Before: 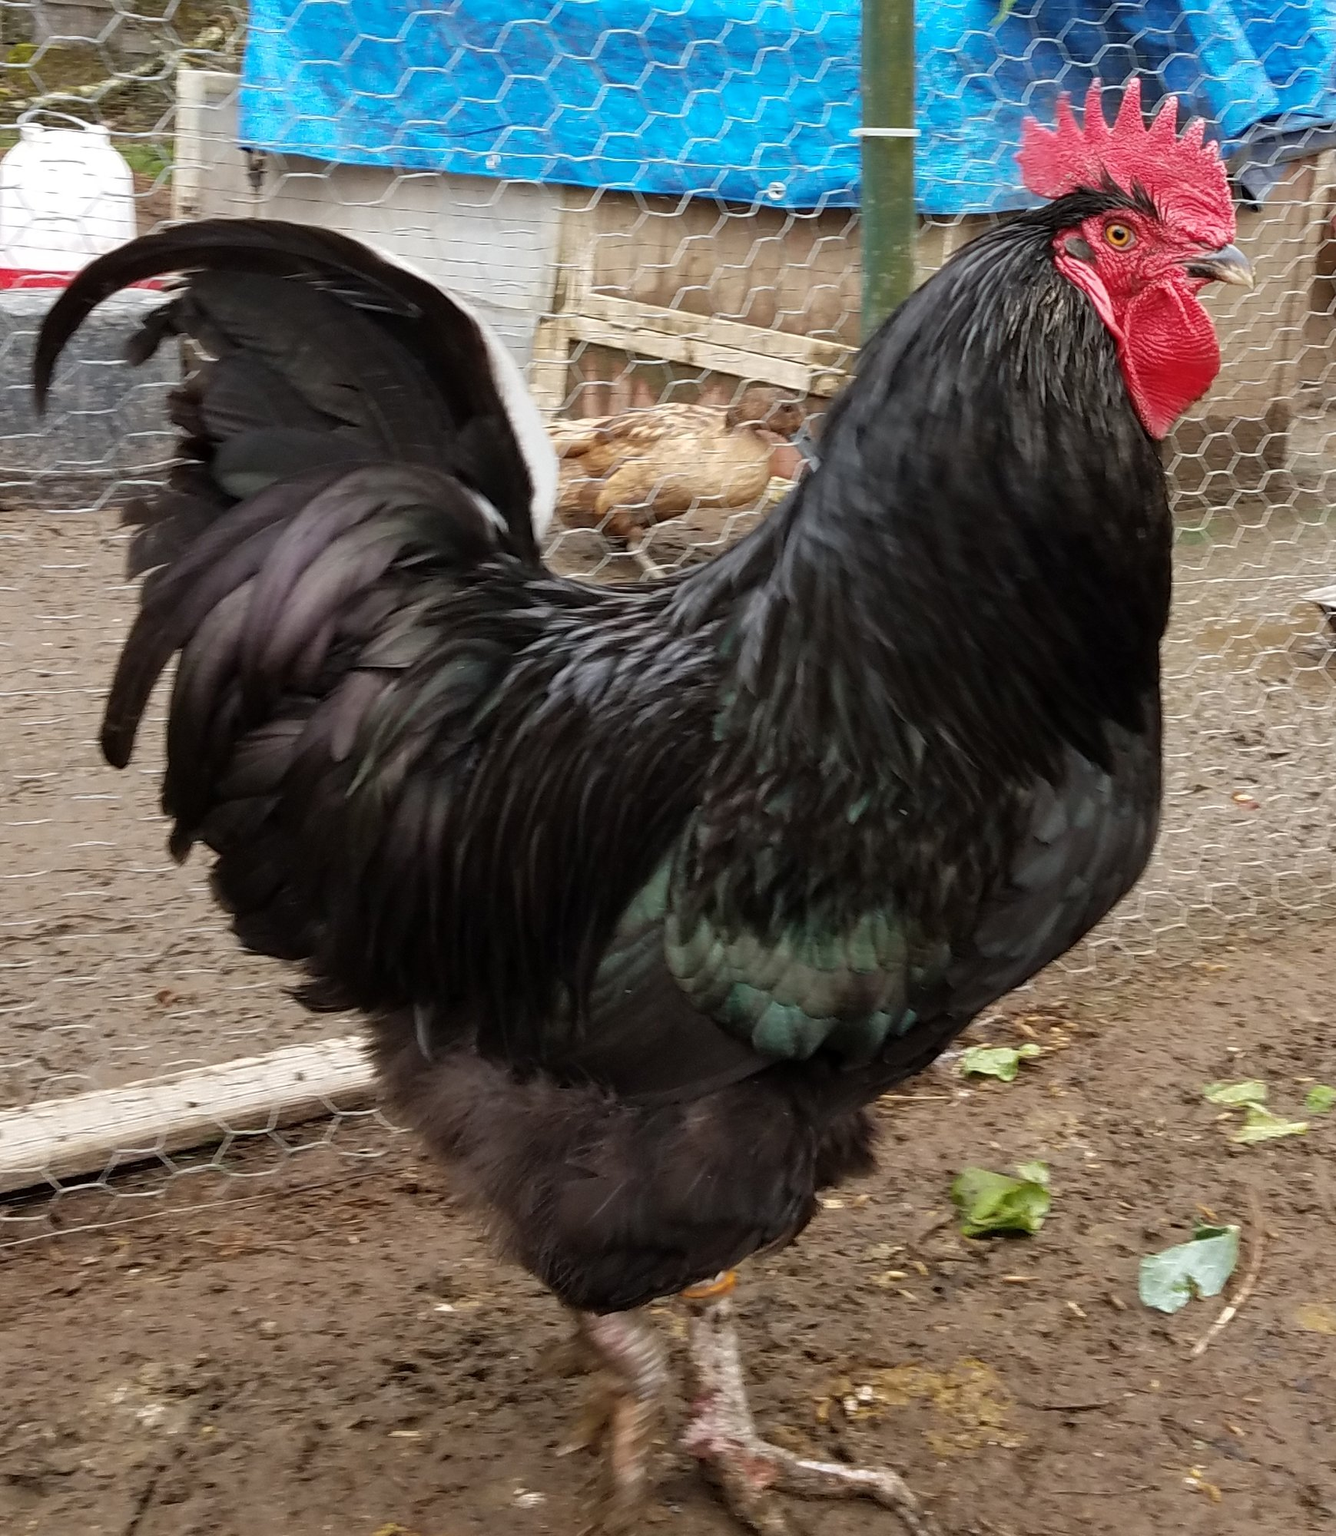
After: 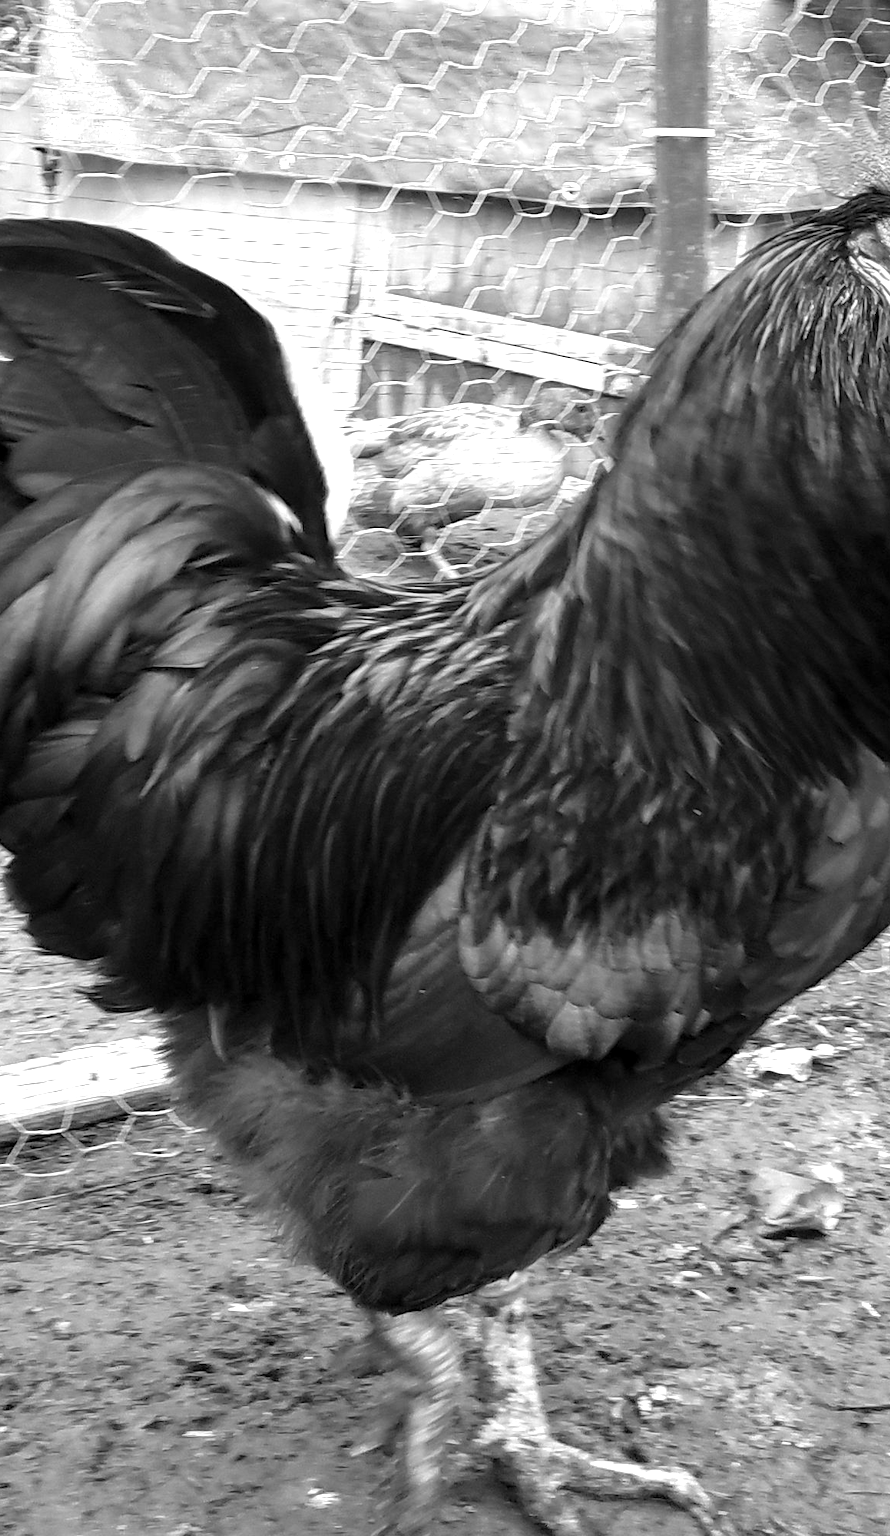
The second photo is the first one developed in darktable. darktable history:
crop and rotate: left 15.446%, right 17.836%
monochrome: on, module defaults
exposure: black level correction 0.001, exposure 1.05 EV, compensate exposure bias true, compensate highlight preservation false
